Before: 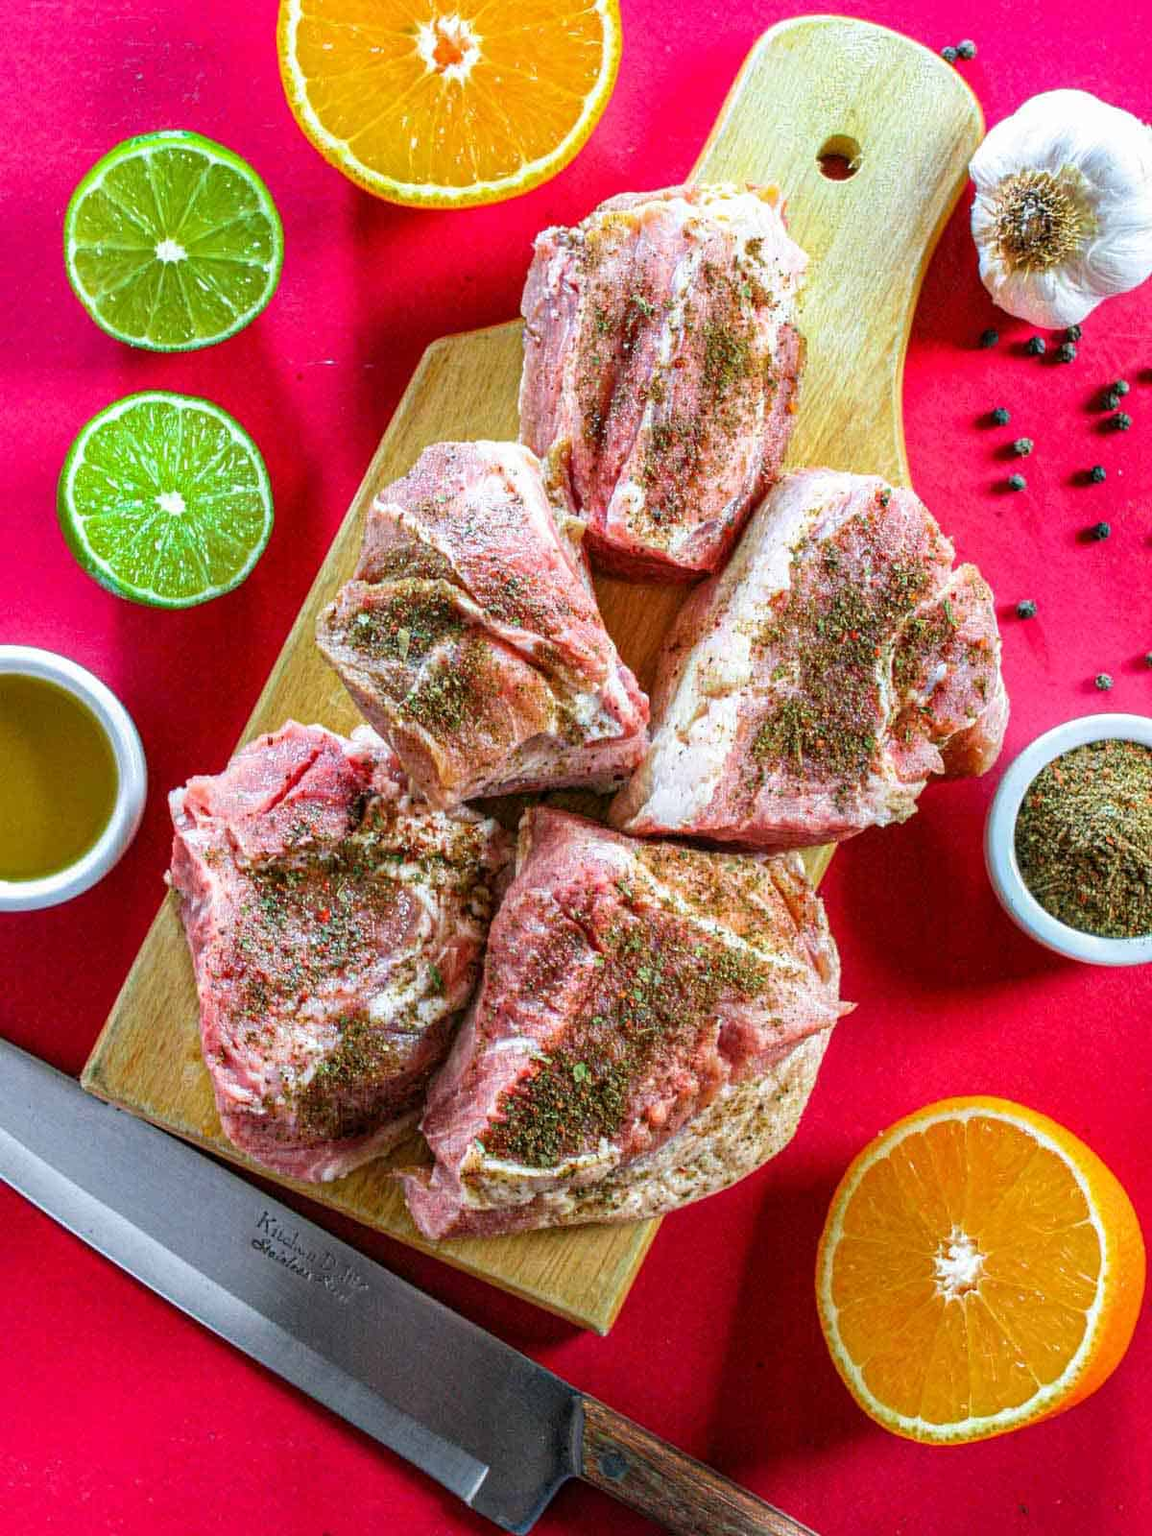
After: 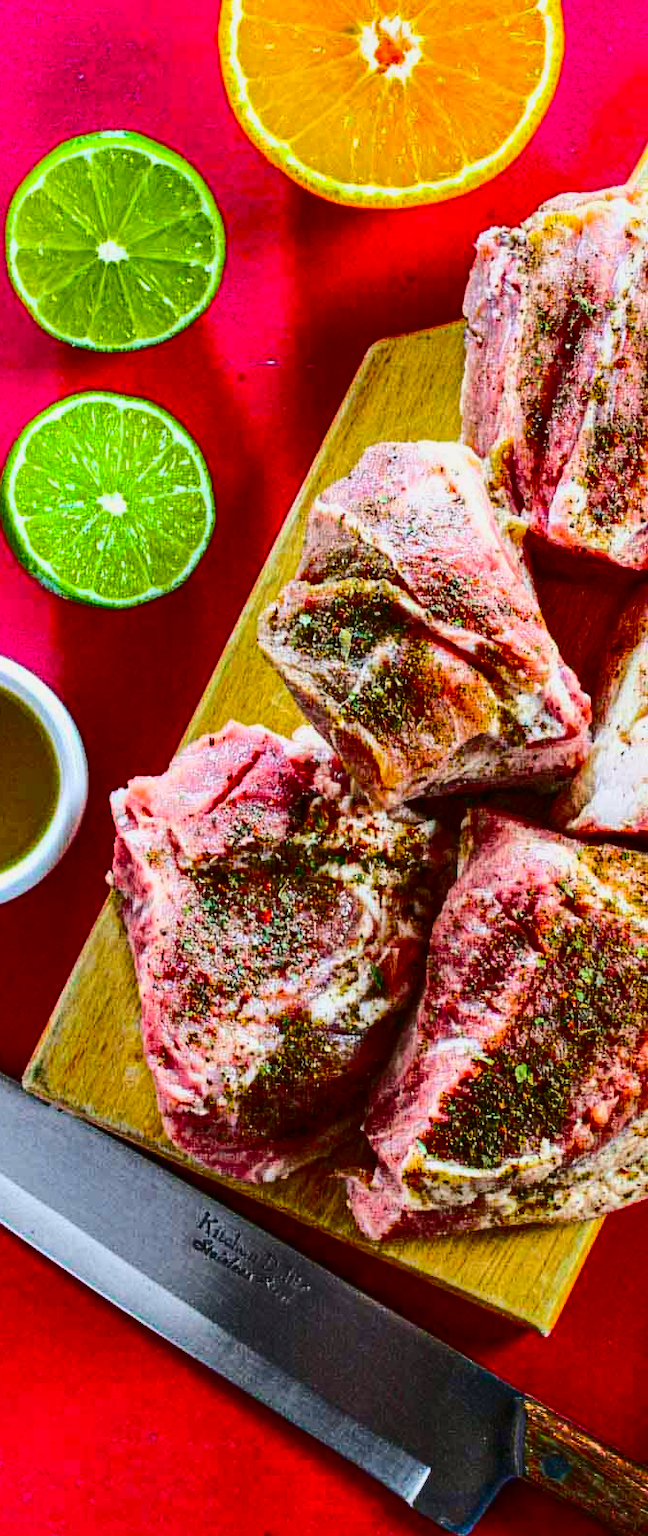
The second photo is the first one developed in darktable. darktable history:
crop: left 5.114%, right 38.589%
contrast brightness saturation: contrast 0.1, brightness -0.26, saturation 0.14
tone curve: curves: ch0 [(0, 0.011) (0.104, 0.085) (0.236, 0.234) (0.398, 0.507) (0.498, 0.621) (0.65, 0.757) (0.835, 0.883) (1, 0.961)]; ch1 [(0, 0) (0.353, 0.344) (0.43, 0.401) (0.479, 0.476) (0.502, 0.502) (0.54, 0.542) (0.602, 0.613) (0.638, 0.668) (0.693, 0.727) (1, 1)]; ch2 [(0, 0) (0.34, 0.314) (0.434, 0.43) (0.5, 0.506) (0.521, 0.54) (0.54, 0.56) (0.595, 0.613) (0.644, 0.729) (1, 1)], color space Lab, independent channels, preserve colors none
shadows and highlights: soften with gaussian
